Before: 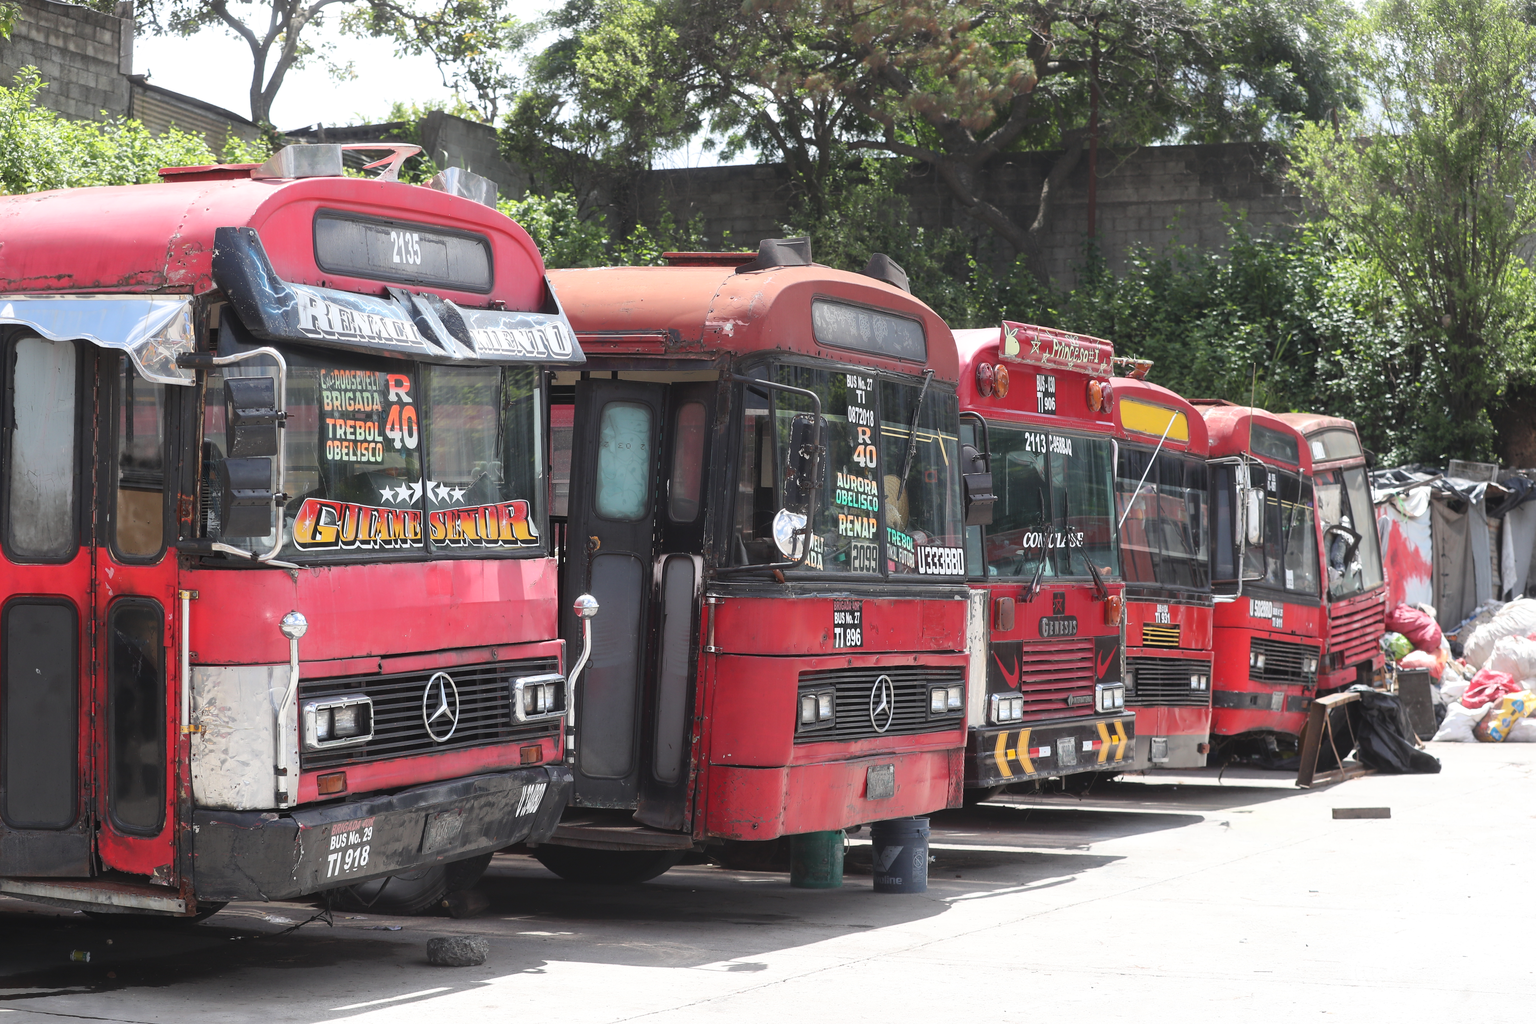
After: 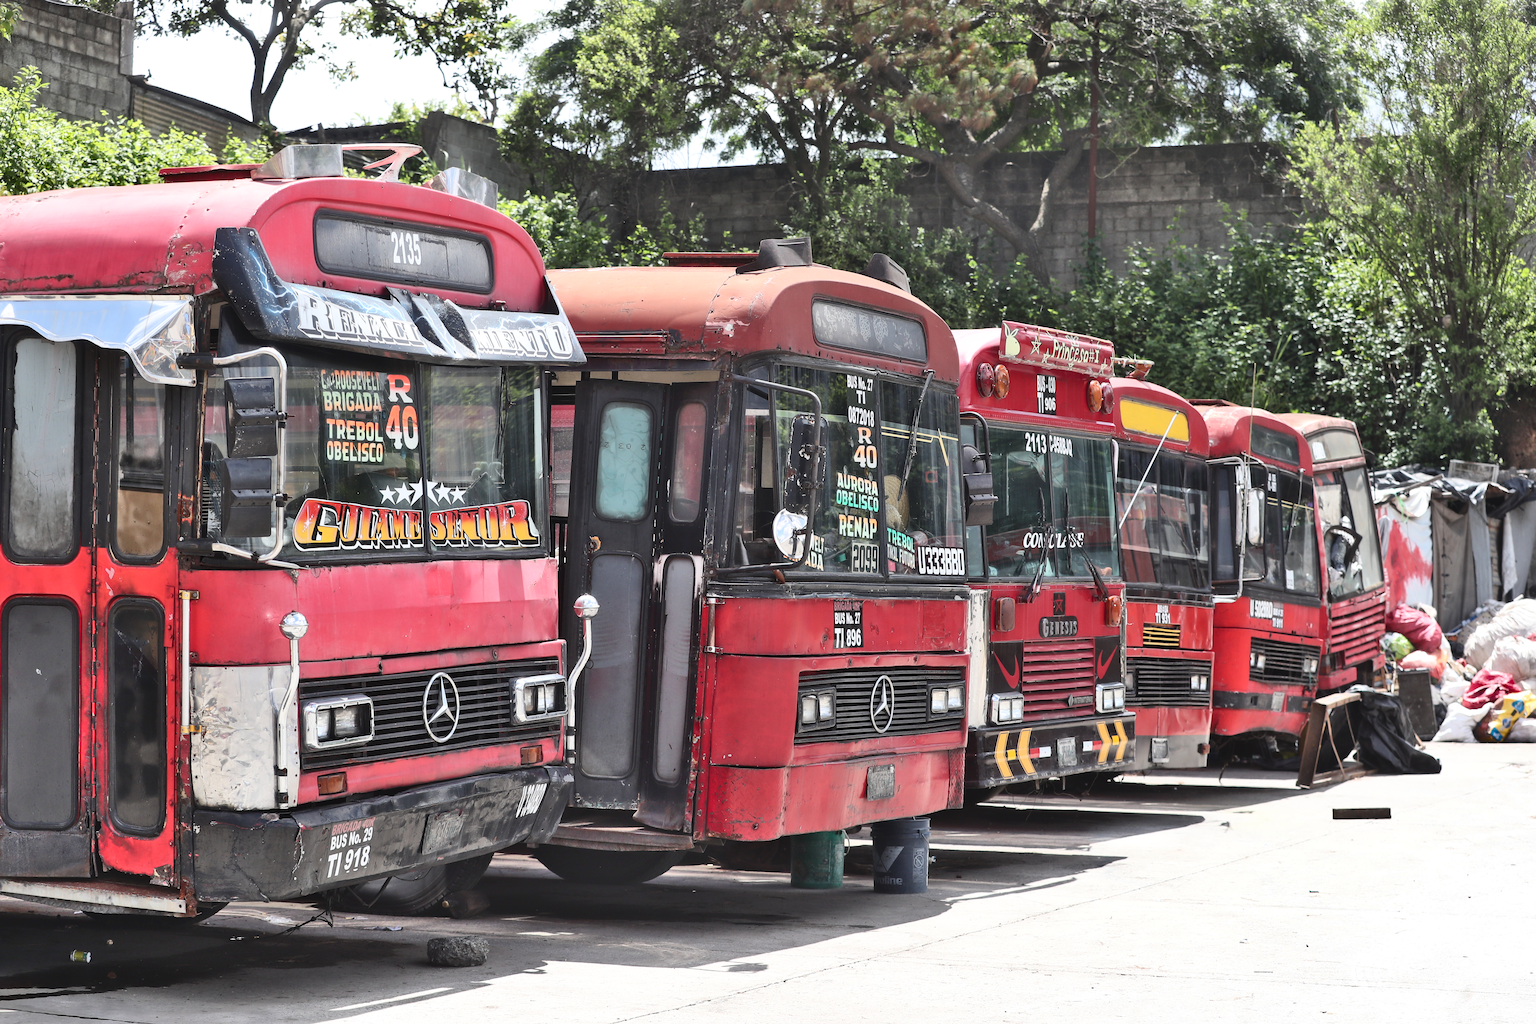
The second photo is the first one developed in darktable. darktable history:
contrast brightness saturation: contrast 0.215
shadows and highlights: shadows 73.49, highlights -60.8, soften with gaussian
